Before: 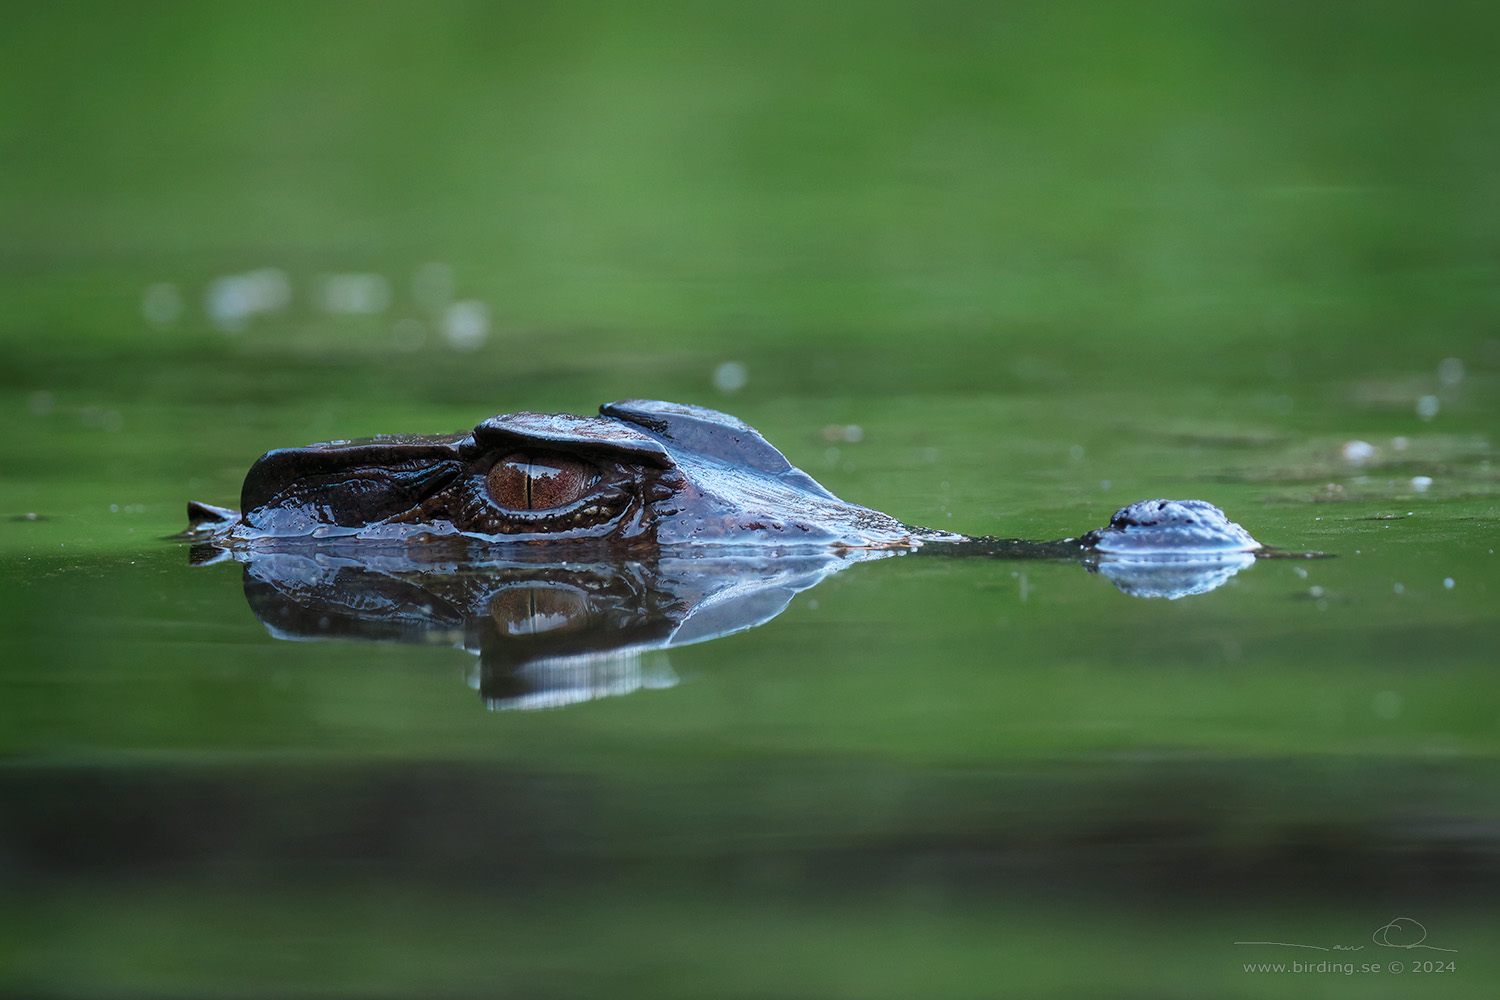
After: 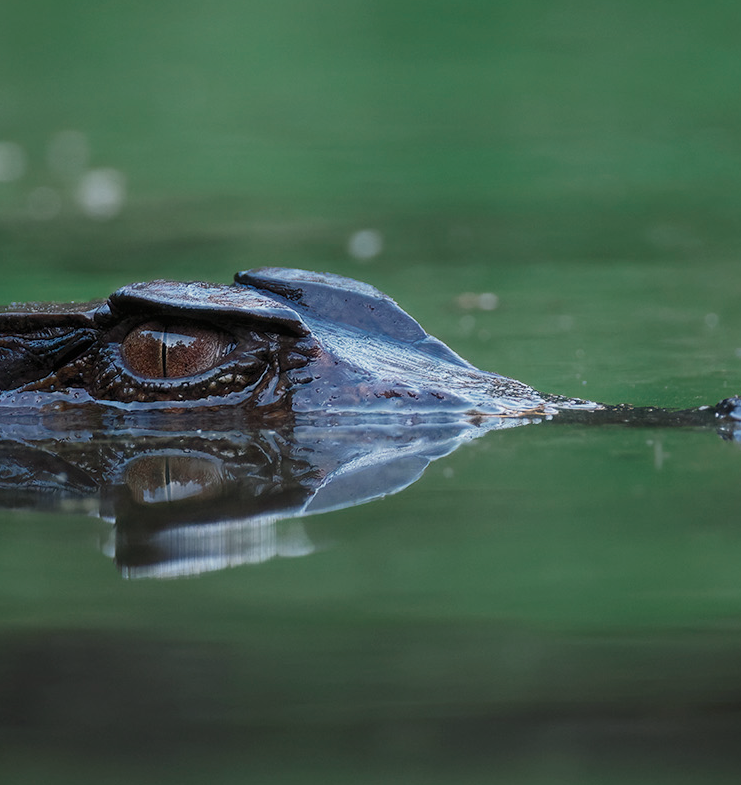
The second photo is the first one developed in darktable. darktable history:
crop and rotate: angle 0.02°, left 24.353%, top 13.219%, right 26.156%, bottom 8.224%
color zones: curves: ch0 [(0, 0.5) (0.125, 0.4) (0.25, 0.5) (0.375, 0.4) (0.5, 0.4) (0.625, 0.35) (0.75, 0.35) (0.875, 0.5)]; ch1 [(0, 0.35) (0.125, 0.45) (0.25, 0.35) (0.375, 0.35) (0.5, 0.35) (0.625, 0.35) (0.75, 0.45) (0.875, 0.35)]; ch2 [(0, 0.6) (0.125, 0.5) (0.25, 0.5) (0.375, 0.6) (0.5, 0.6) (0.625, 0.5) (0.75, 0.5) (0.875, 0.5)]
